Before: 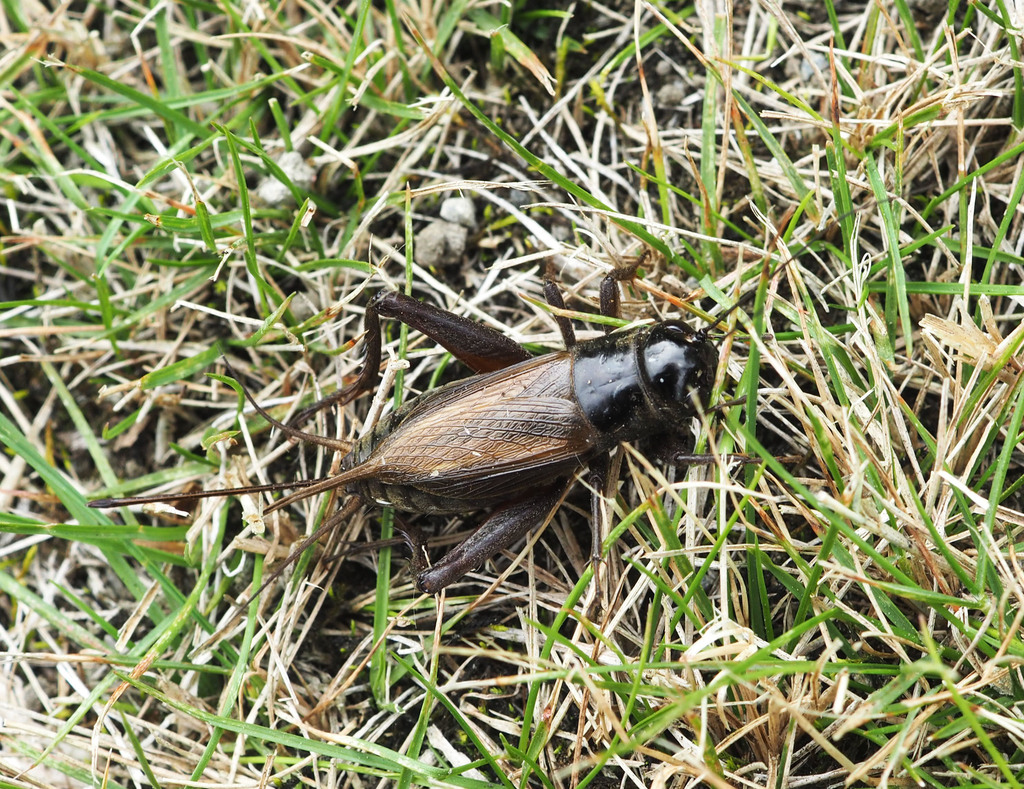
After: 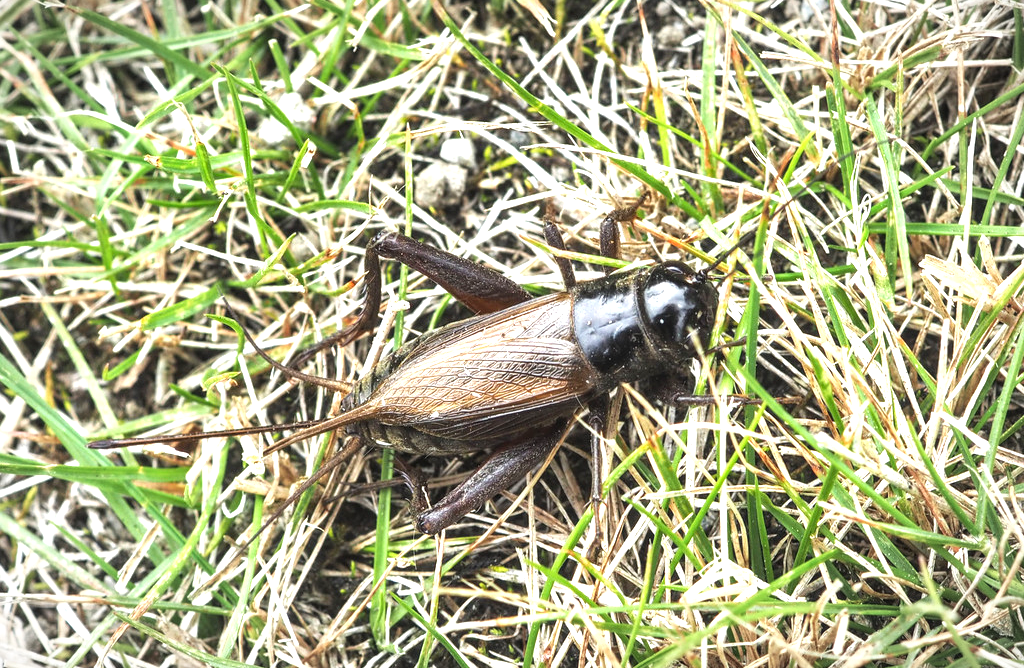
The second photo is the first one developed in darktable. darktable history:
local contrast: on, module defaults
exposure: black level correction 0, exposure 0.953 EV, compensate highlight preservation false
crop: top 7.575%, bottom 7.638%
vignetting: fall-off start 80.56%, fall-off radius 62.29%, automatic ratio true, width/height ratio 1.418
